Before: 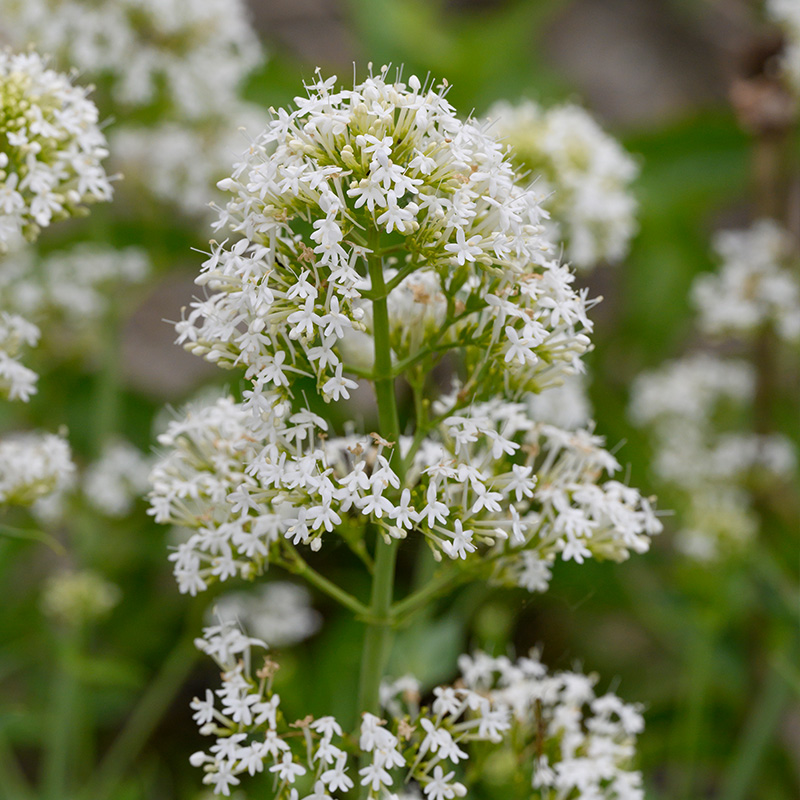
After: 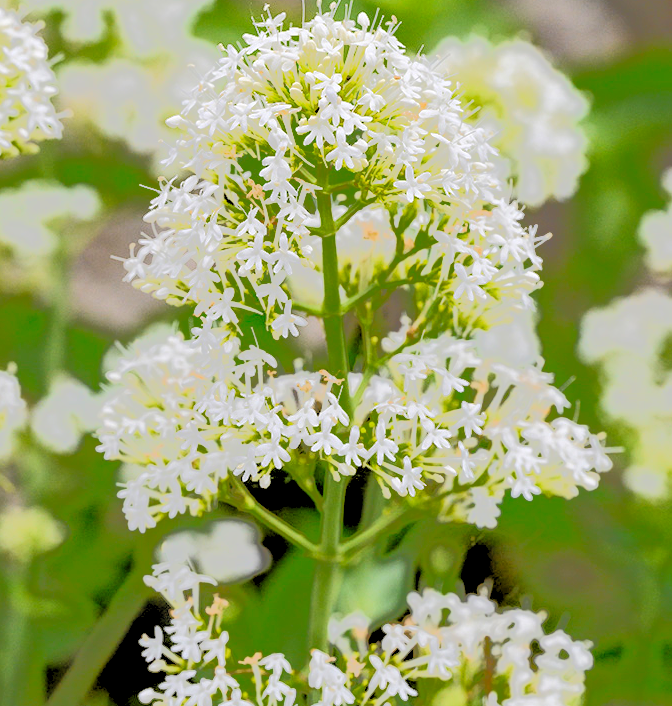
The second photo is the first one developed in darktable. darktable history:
tone equalizer: -7 EV -0.645 EV, -6 EV 1.01 EV, -5 EV -0.431 EV, -4 EV 0.425 EV, -3 EV 0.408 EV, -2 EV 0.147 EV, -1 EV -0.145 EV, +0 EV -0.371 EV, edges refinement/feathering 500, mask exposure compensation -1.57 EV, preserve details no
crop: left 6.422%, top 7.956%, right 9.54%, bottom 3.721%
levels: levels [0.072, 0.414, 0.976]
